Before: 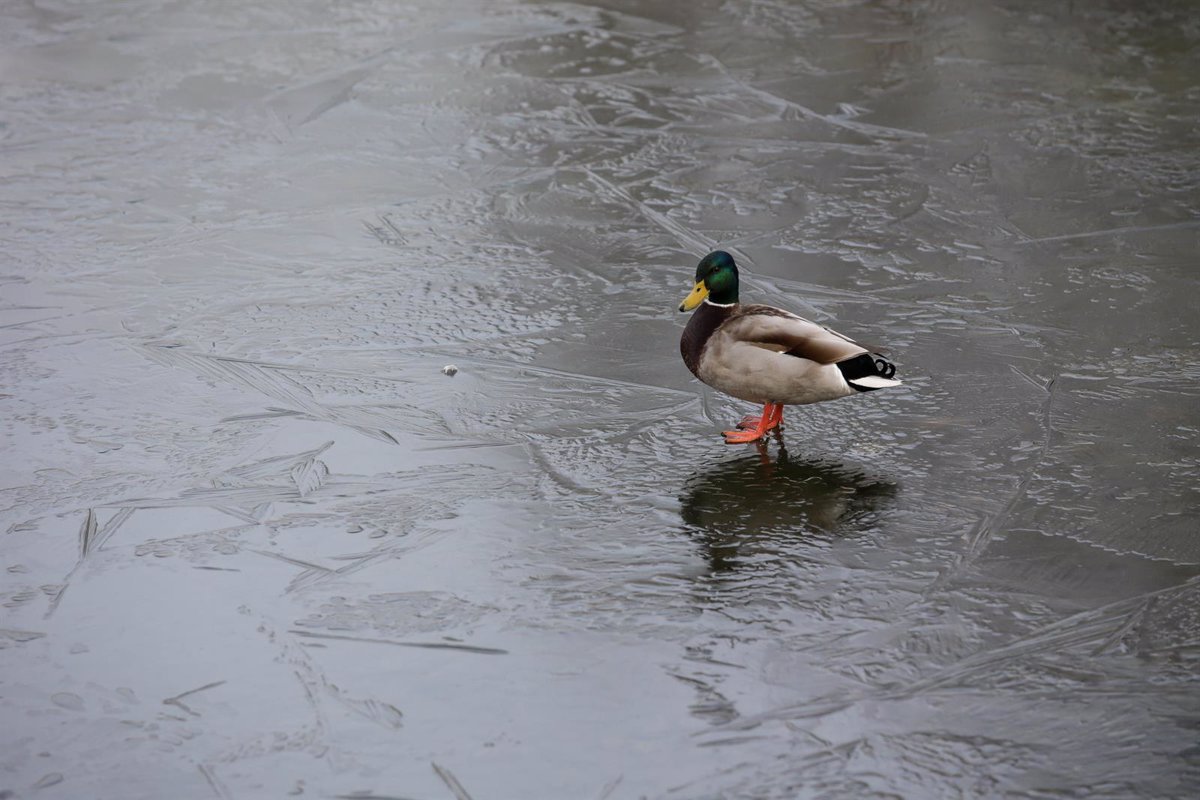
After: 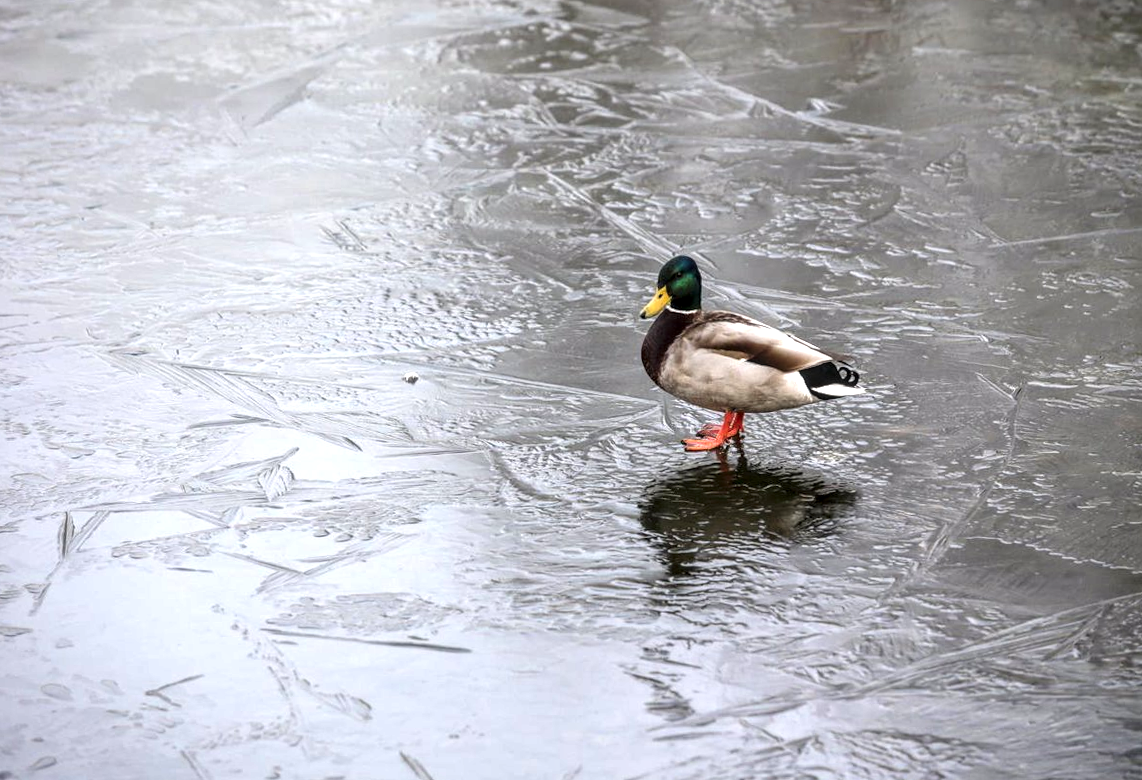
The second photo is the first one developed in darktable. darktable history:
rotate and perspective: rotation 0.074°, lens shift (vertical) 0.096, lens shift (horizontal) -0.041, crop left 0.043, crop right 0.952, crop top 0.024, crop bottom 0.979
local contrast: highlights 60%, shadows 60%, detail 160%
exposure: black level correction -0.005, exposure 1.002 EV, compensate highlight preservation false
